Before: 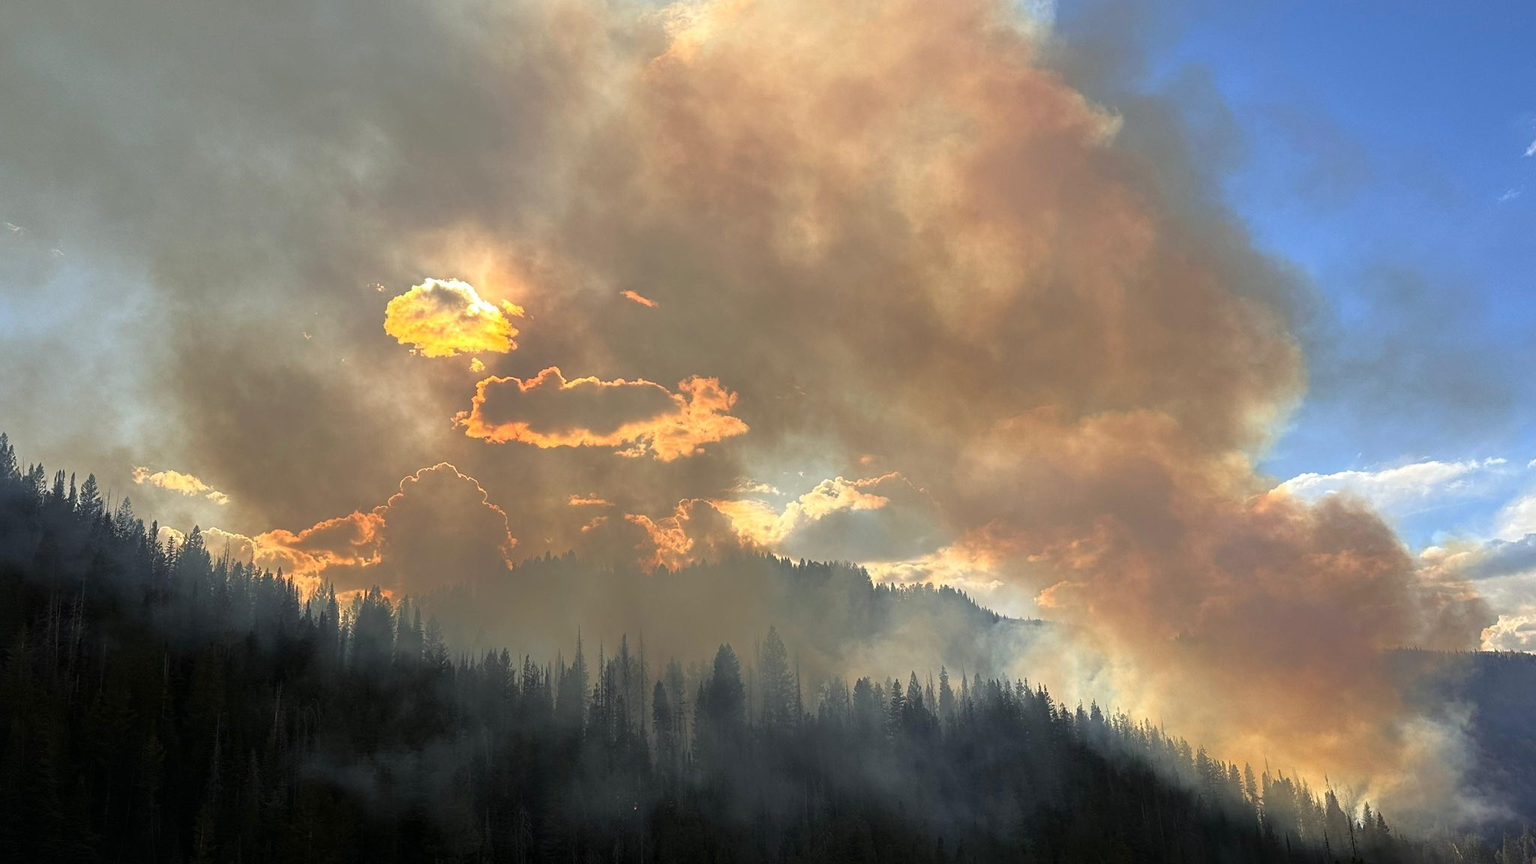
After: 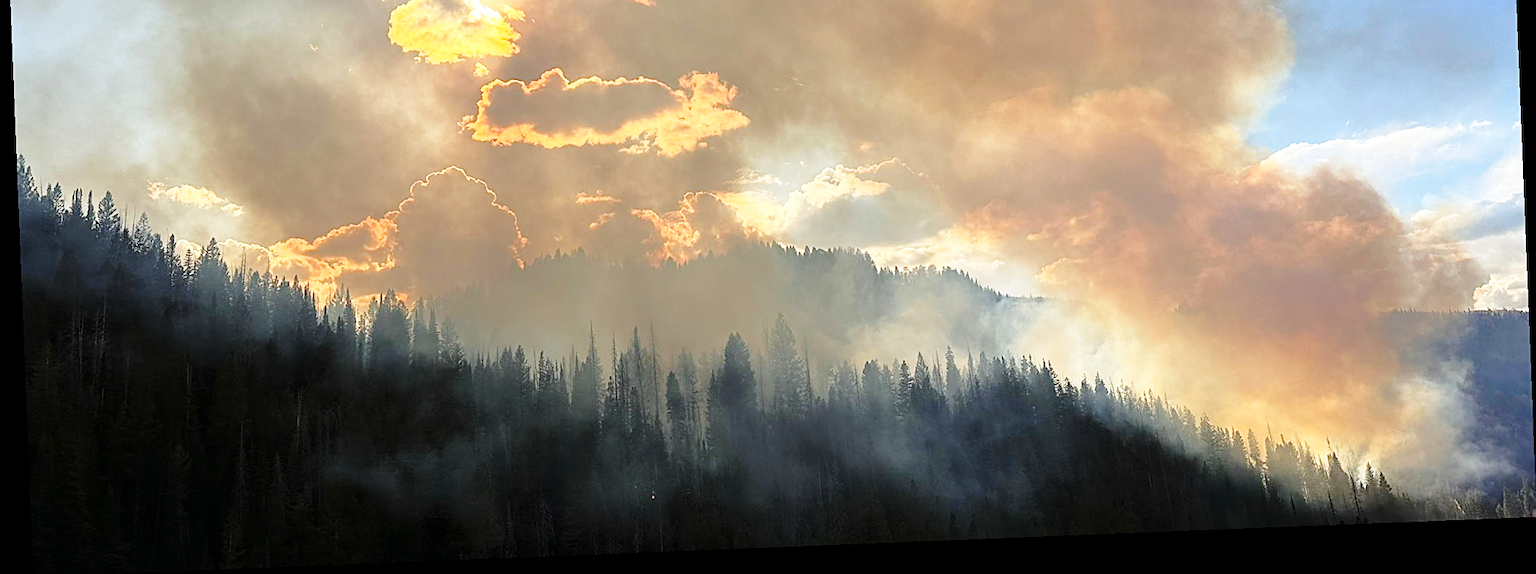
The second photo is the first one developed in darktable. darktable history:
base curve: curves: ch0 [(0, 0) (0.028, 0.03) (0.121, 0.232) (0.46, 0.748) (0.859, 0.968) (1, 1)], preserve colors none
crop and rotate: top 36.435%
sharpen: on, module defaults
rotate and perspective: rotation -2.29°, automatic cropping off
